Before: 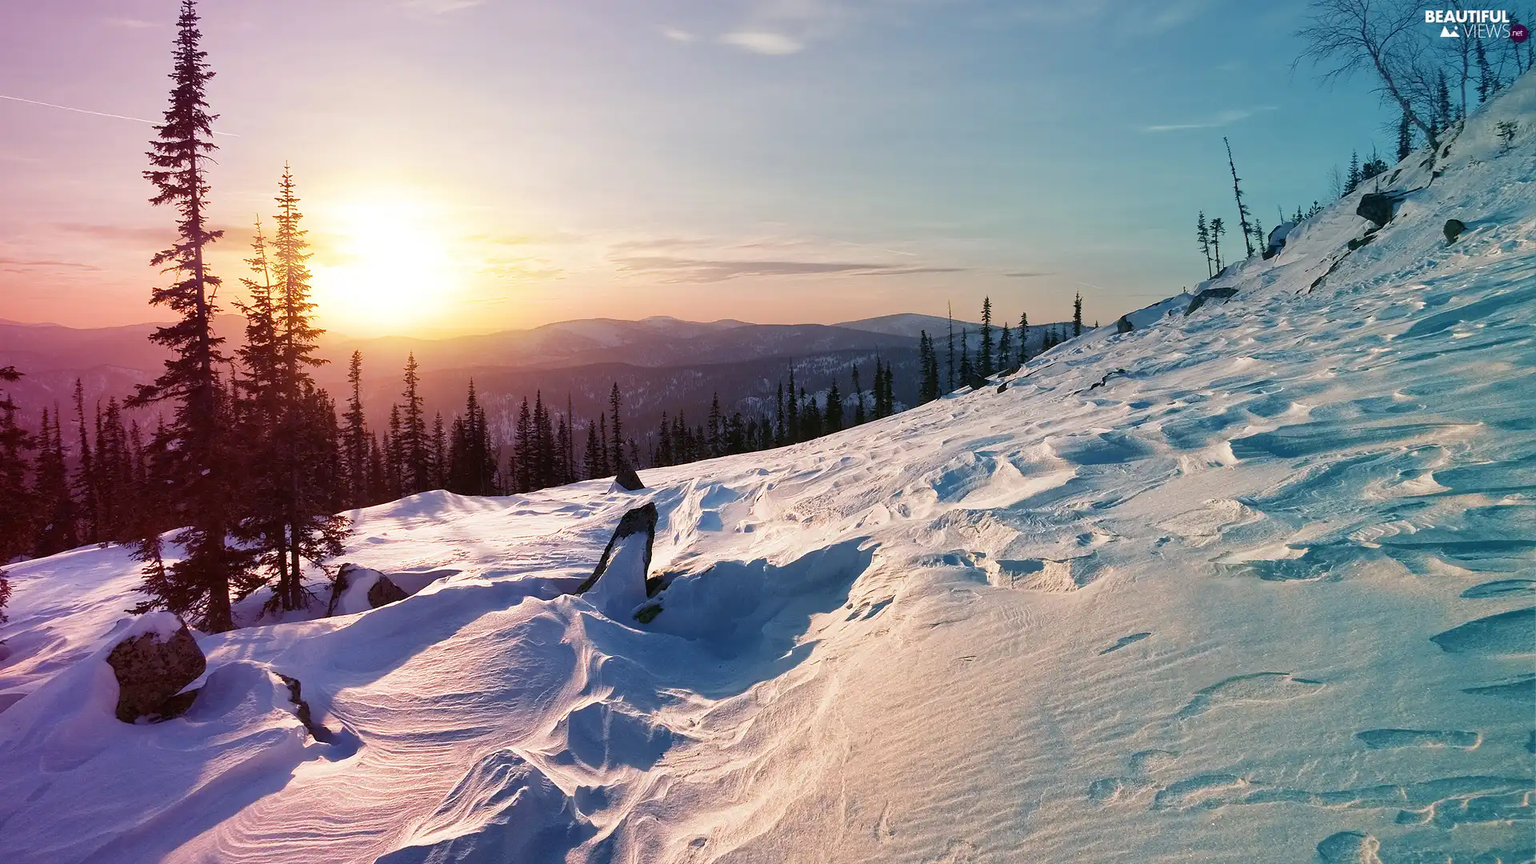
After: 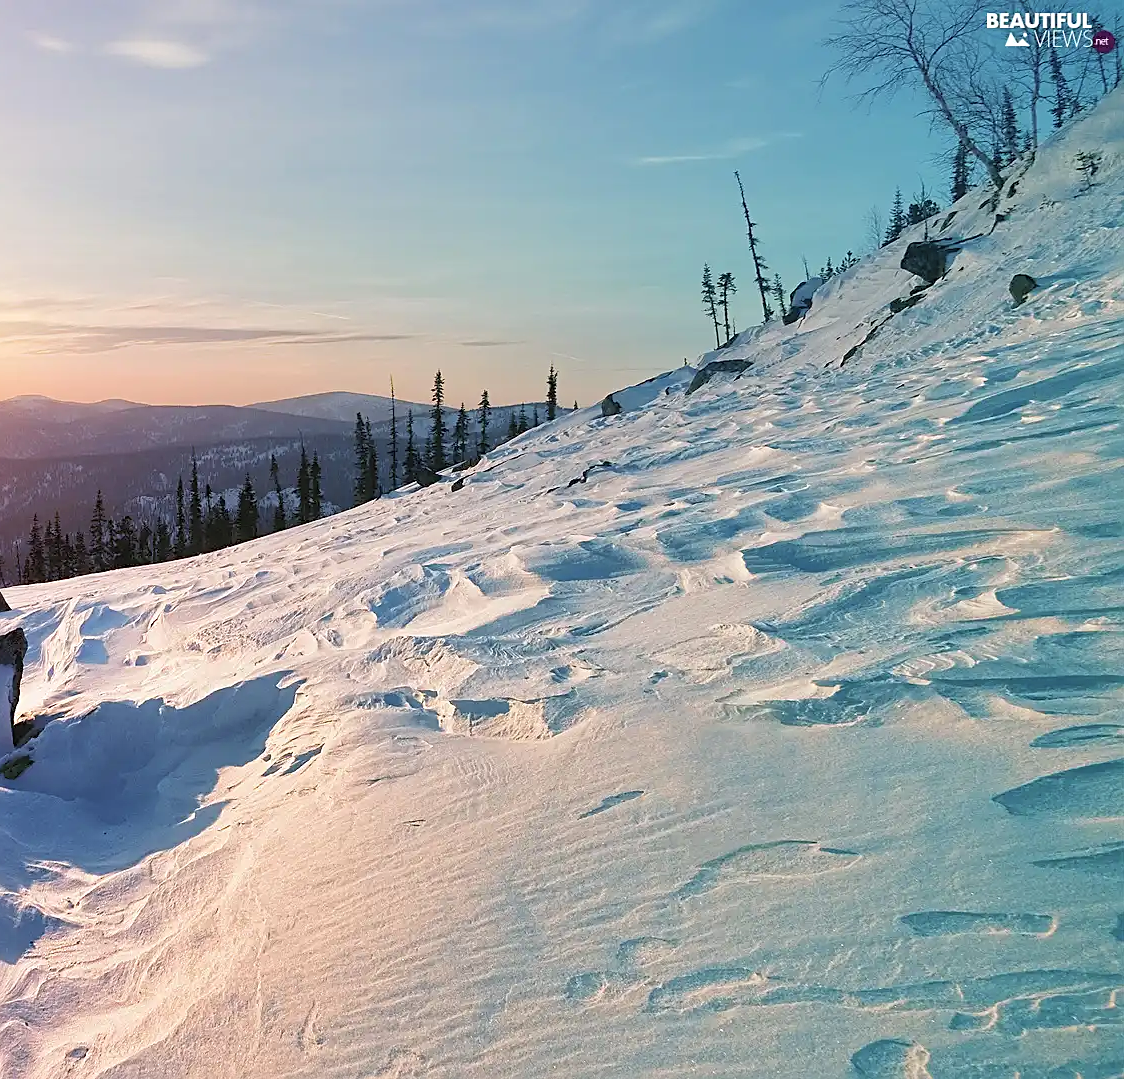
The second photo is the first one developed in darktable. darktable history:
sharpen: on, module defaults
crop: left 41.445%
contrast brightness saturation: brightness 0.146
